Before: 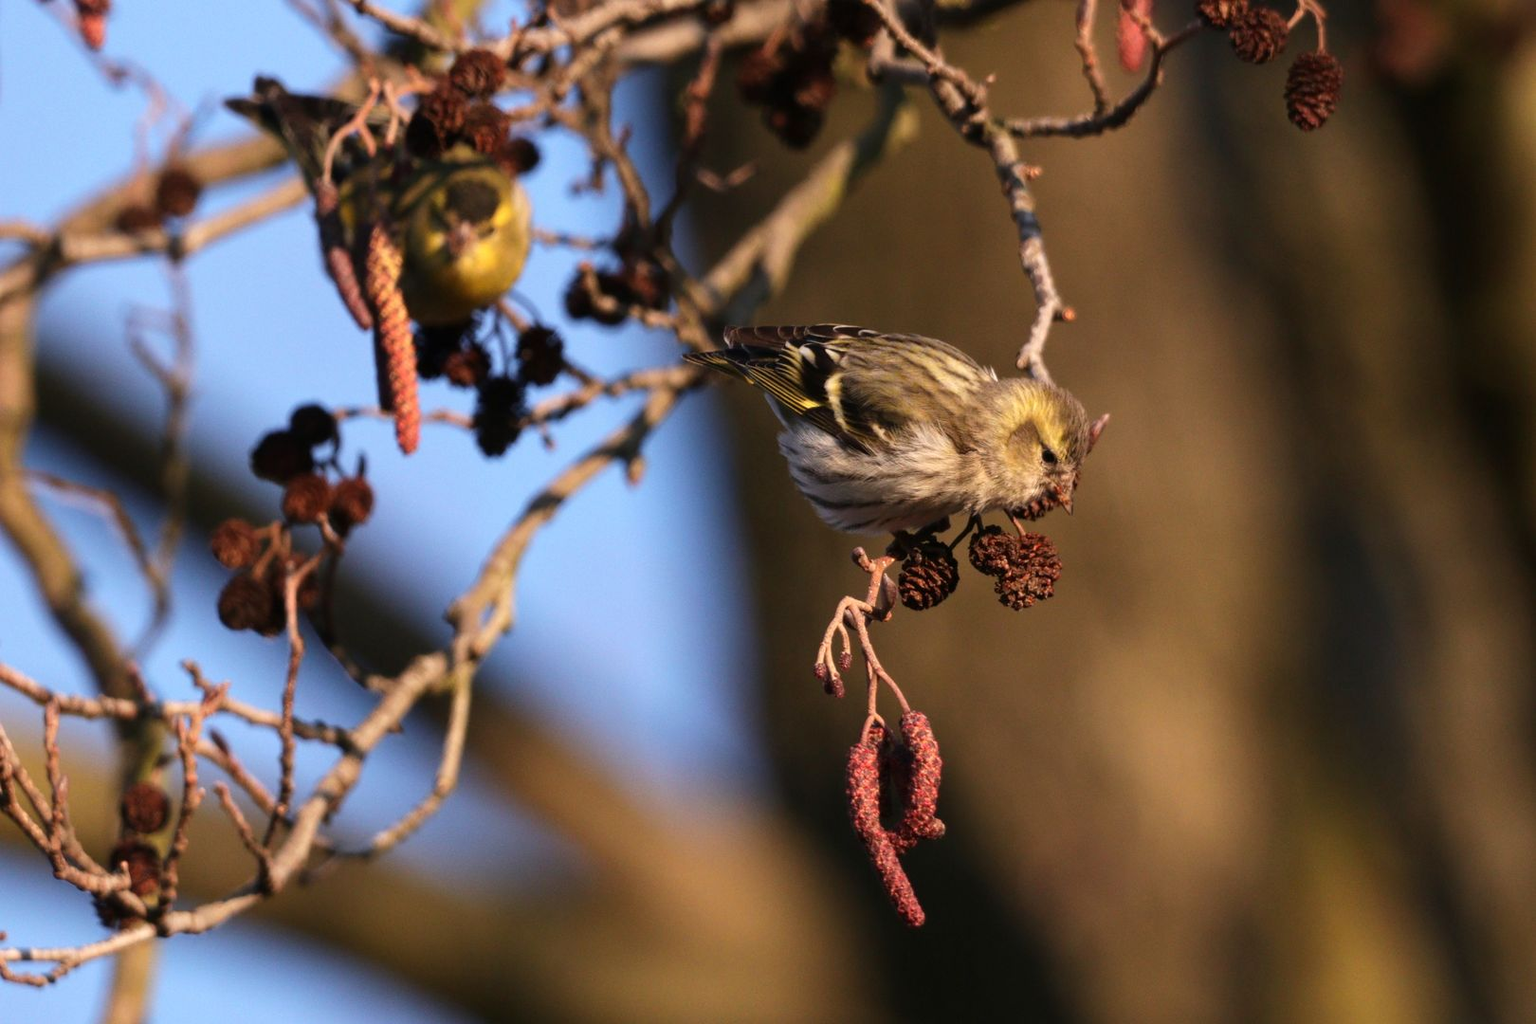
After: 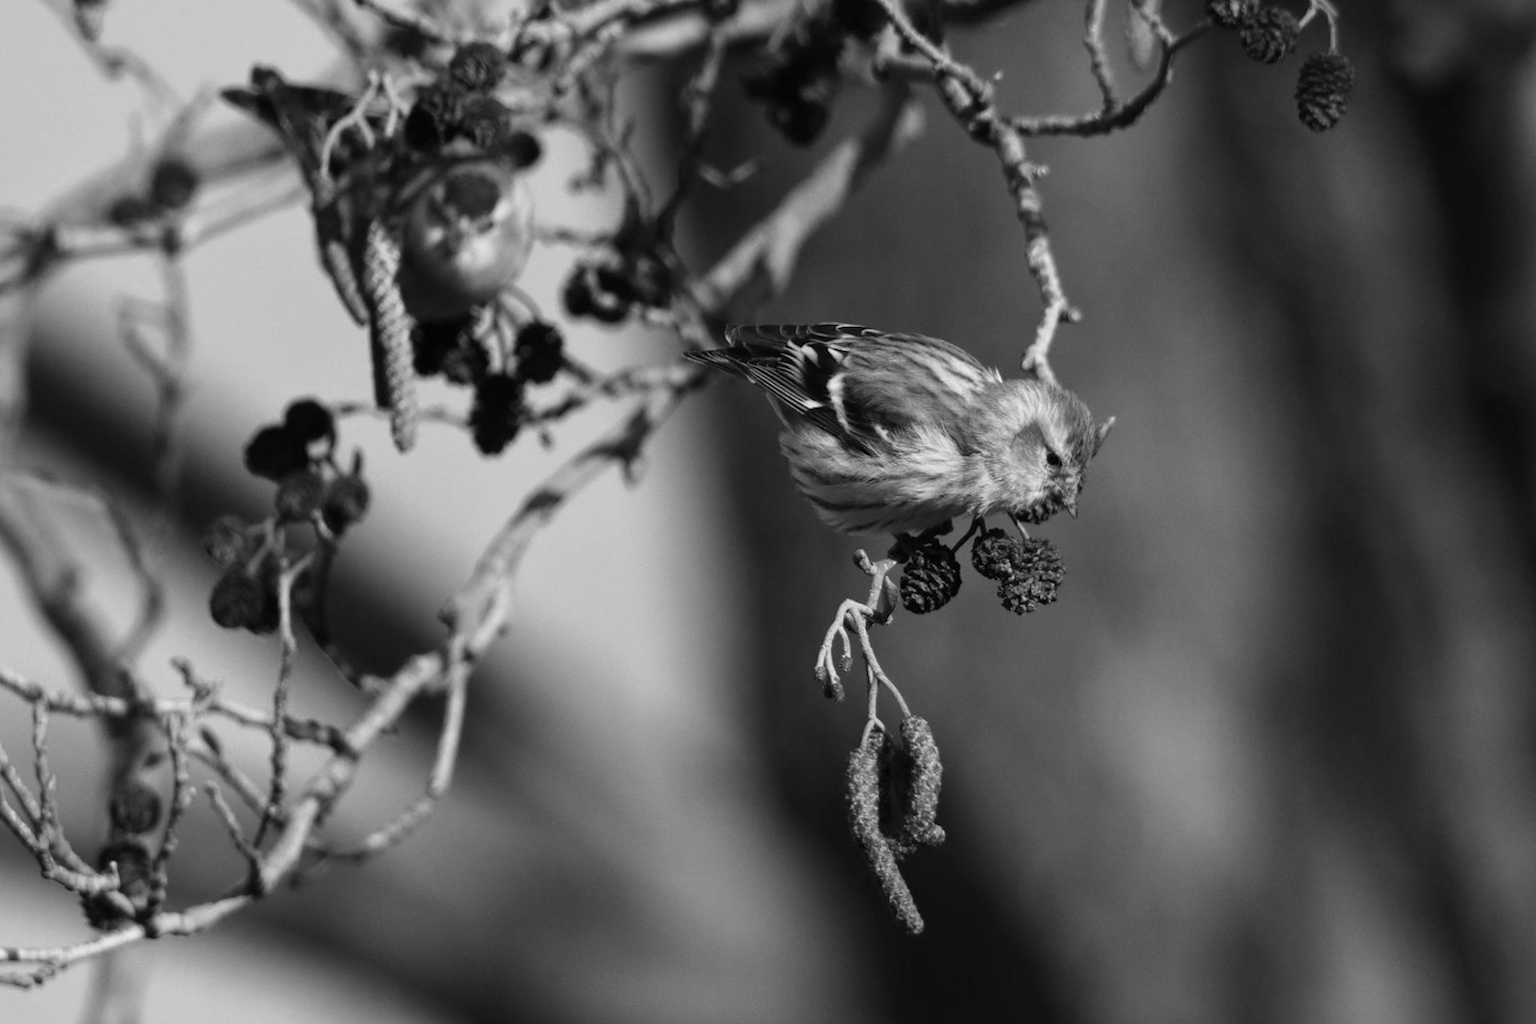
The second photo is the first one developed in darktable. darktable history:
monochrome: on, module defaults
velvia: strength 45%
tone equalizer: on, module defaults
crop and rotate: angle -0.5°
